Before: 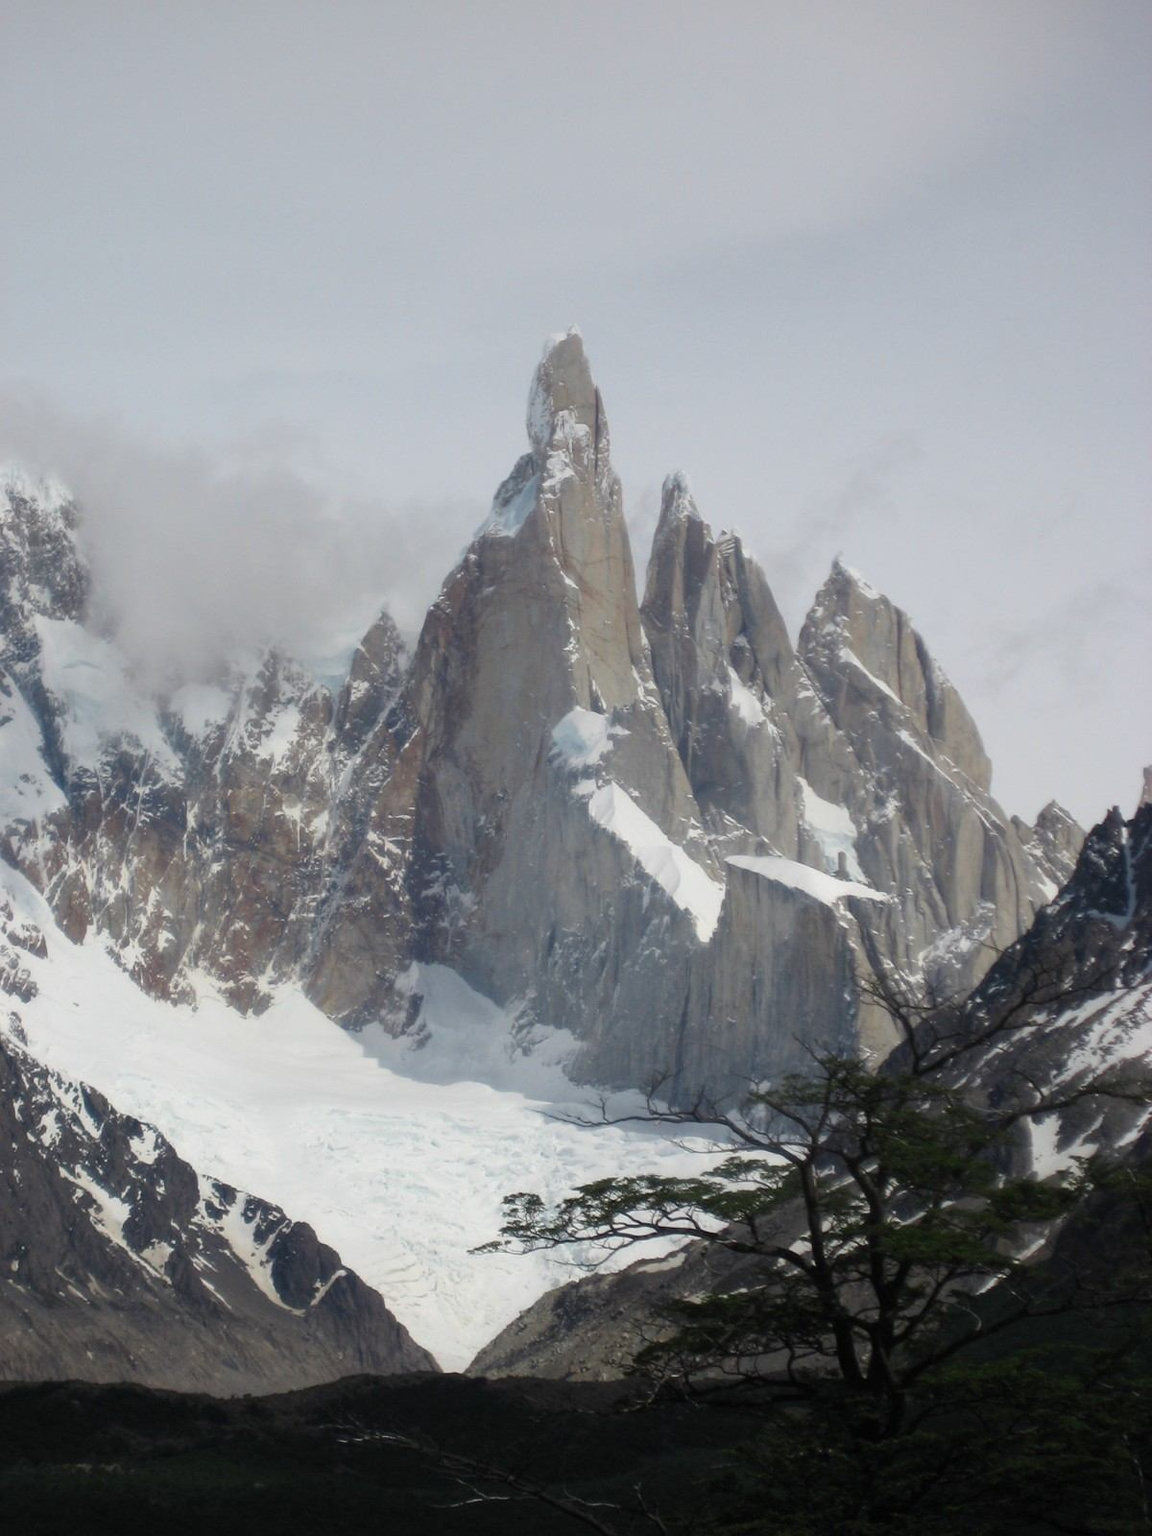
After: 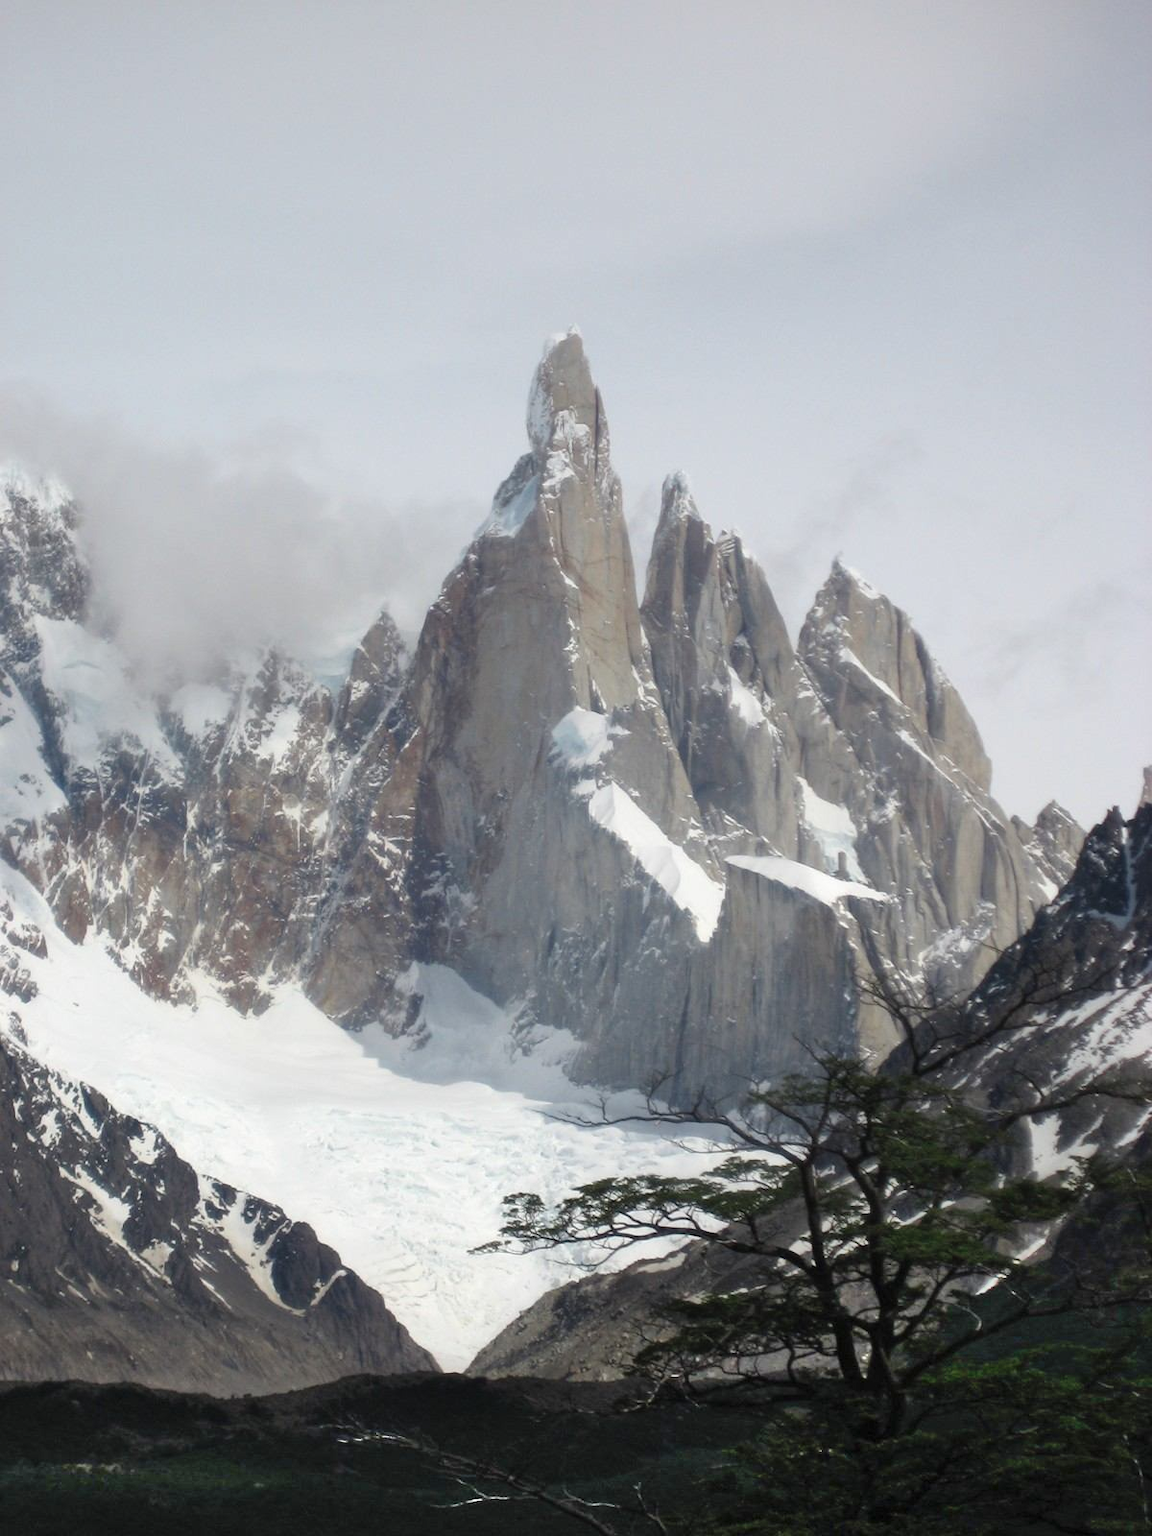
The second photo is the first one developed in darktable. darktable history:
shadows and highlights: radius 45.33, white point adjustment 6.78, compress 80.11%, soften with gaussian
